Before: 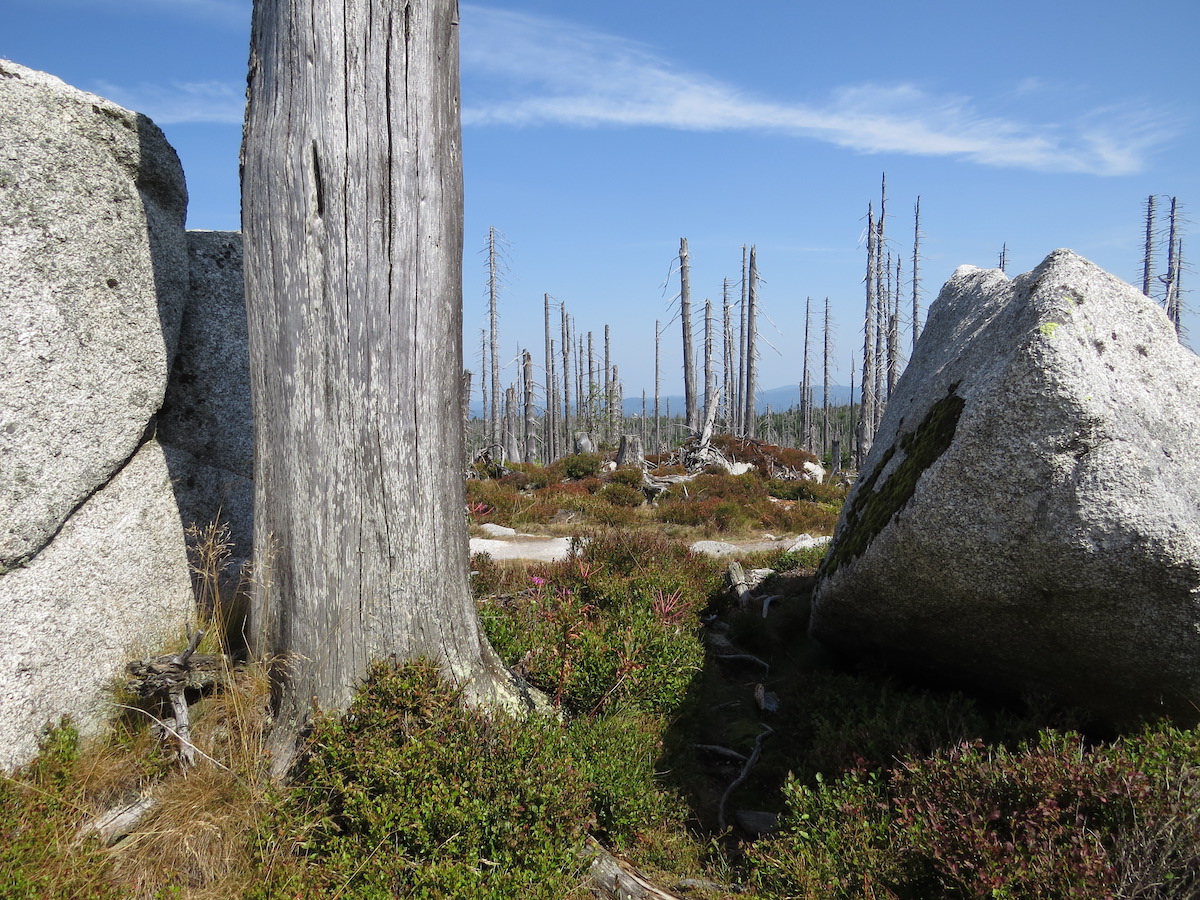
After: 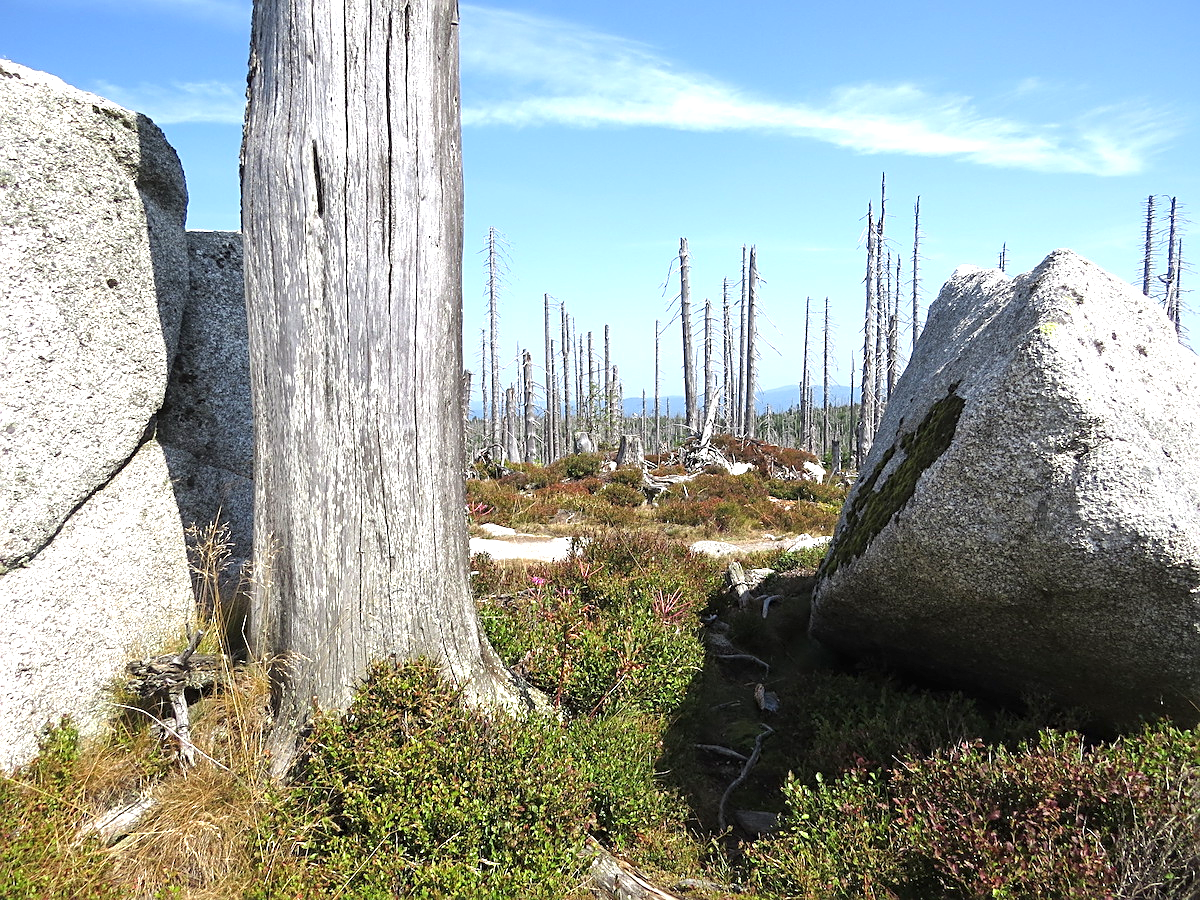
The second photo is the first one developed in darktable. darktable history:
exposure: black level correction 0, exposure 0.9 EV, compensate highlight preservation false
sharpen: on, module defaults
